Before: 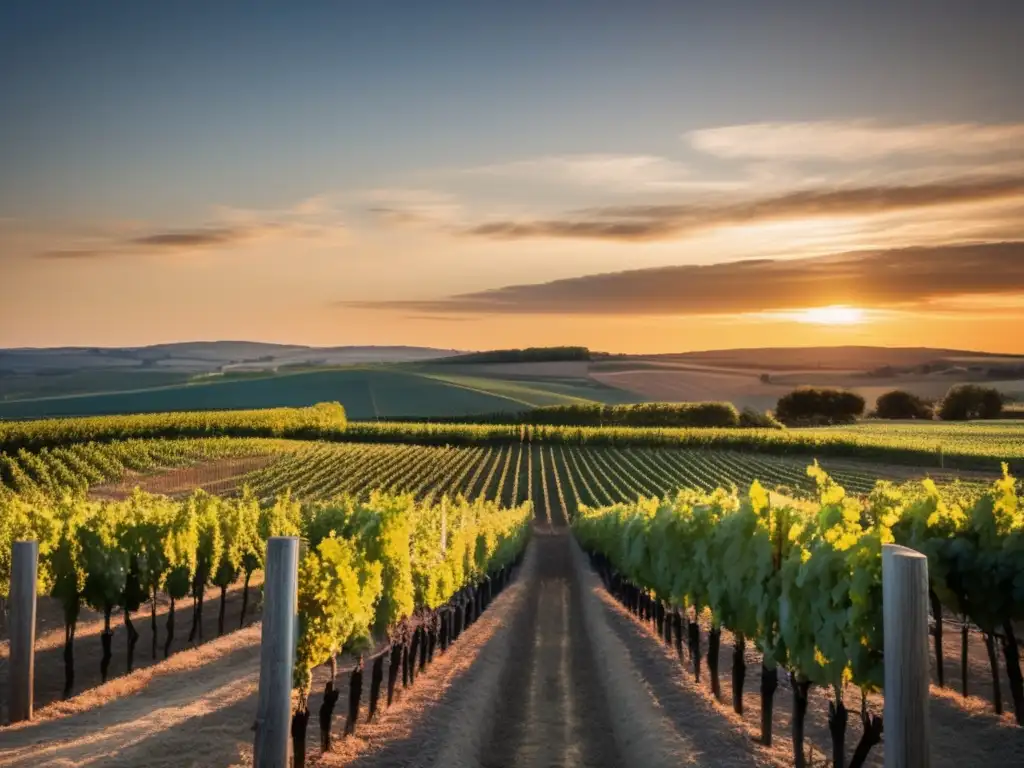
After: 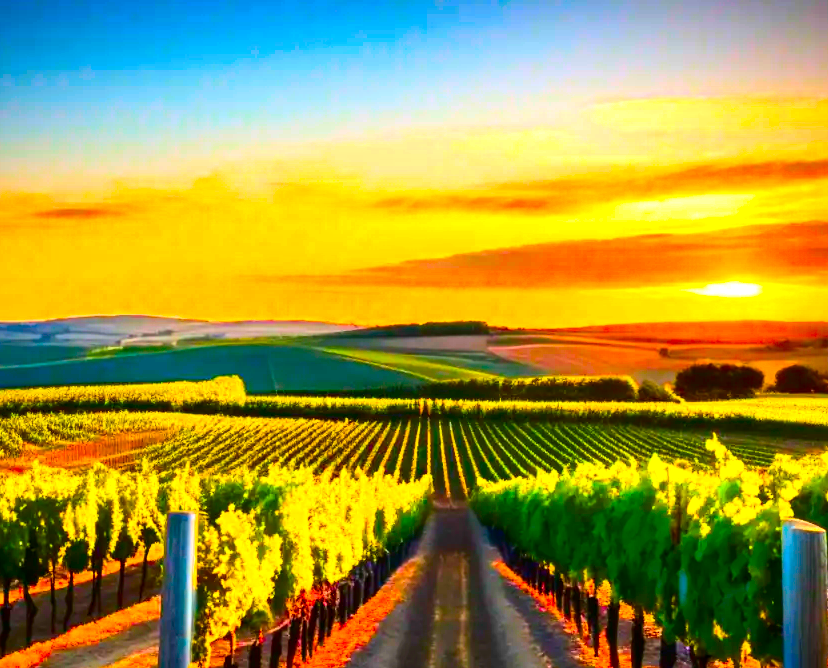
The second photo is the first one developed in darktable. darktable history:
contrast brightness saturation: contrast 0.26, brightness 0.02, saturation 0.87
crop: left 9.929%, top 3.475%, right 9.188%, bottom 9.529%
color balance rgb: linear chroma grading › global chroma 25%, perceptual saturation grading › global saturation 40%, perceptual brilliance grading › global brilliance 30%, global vibrance 40%
